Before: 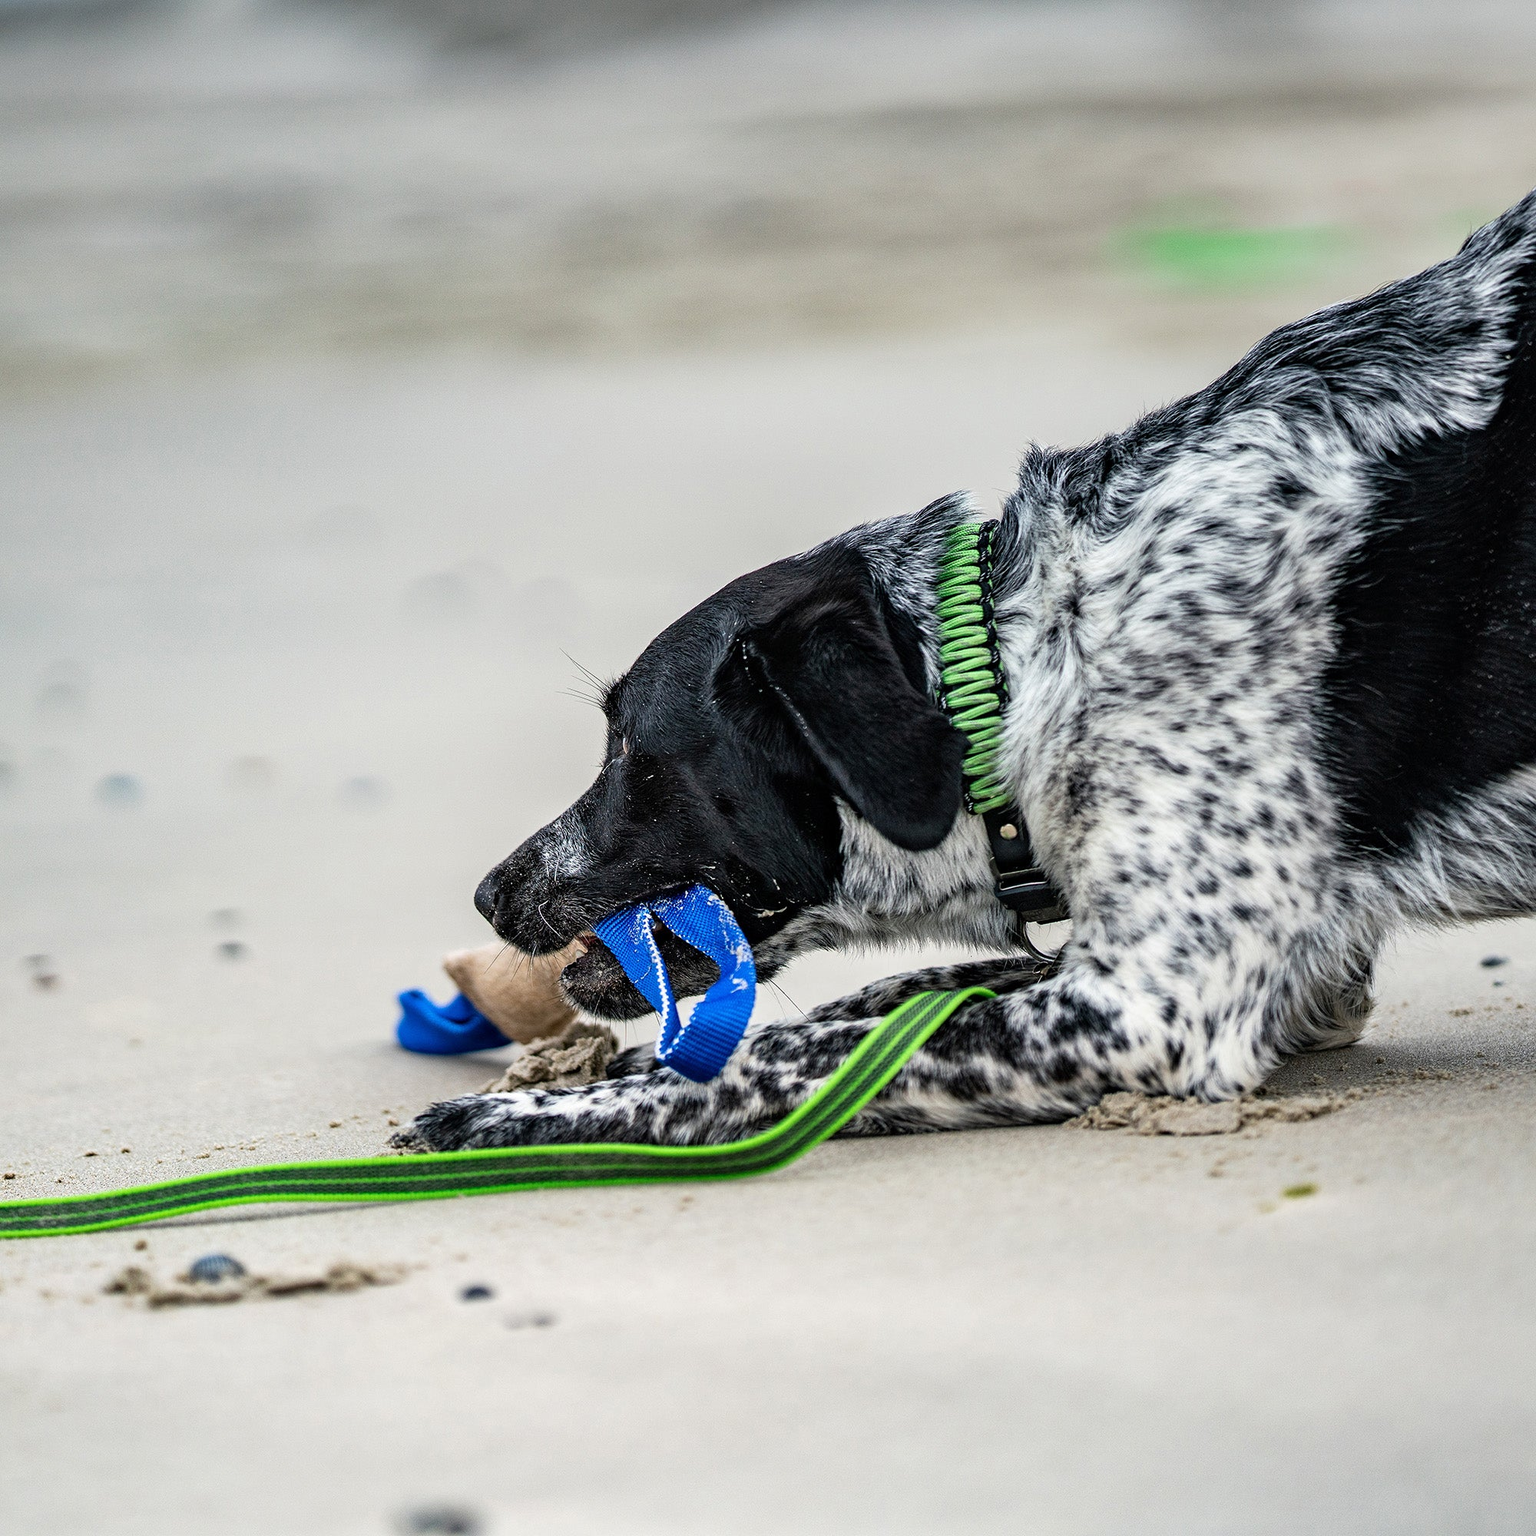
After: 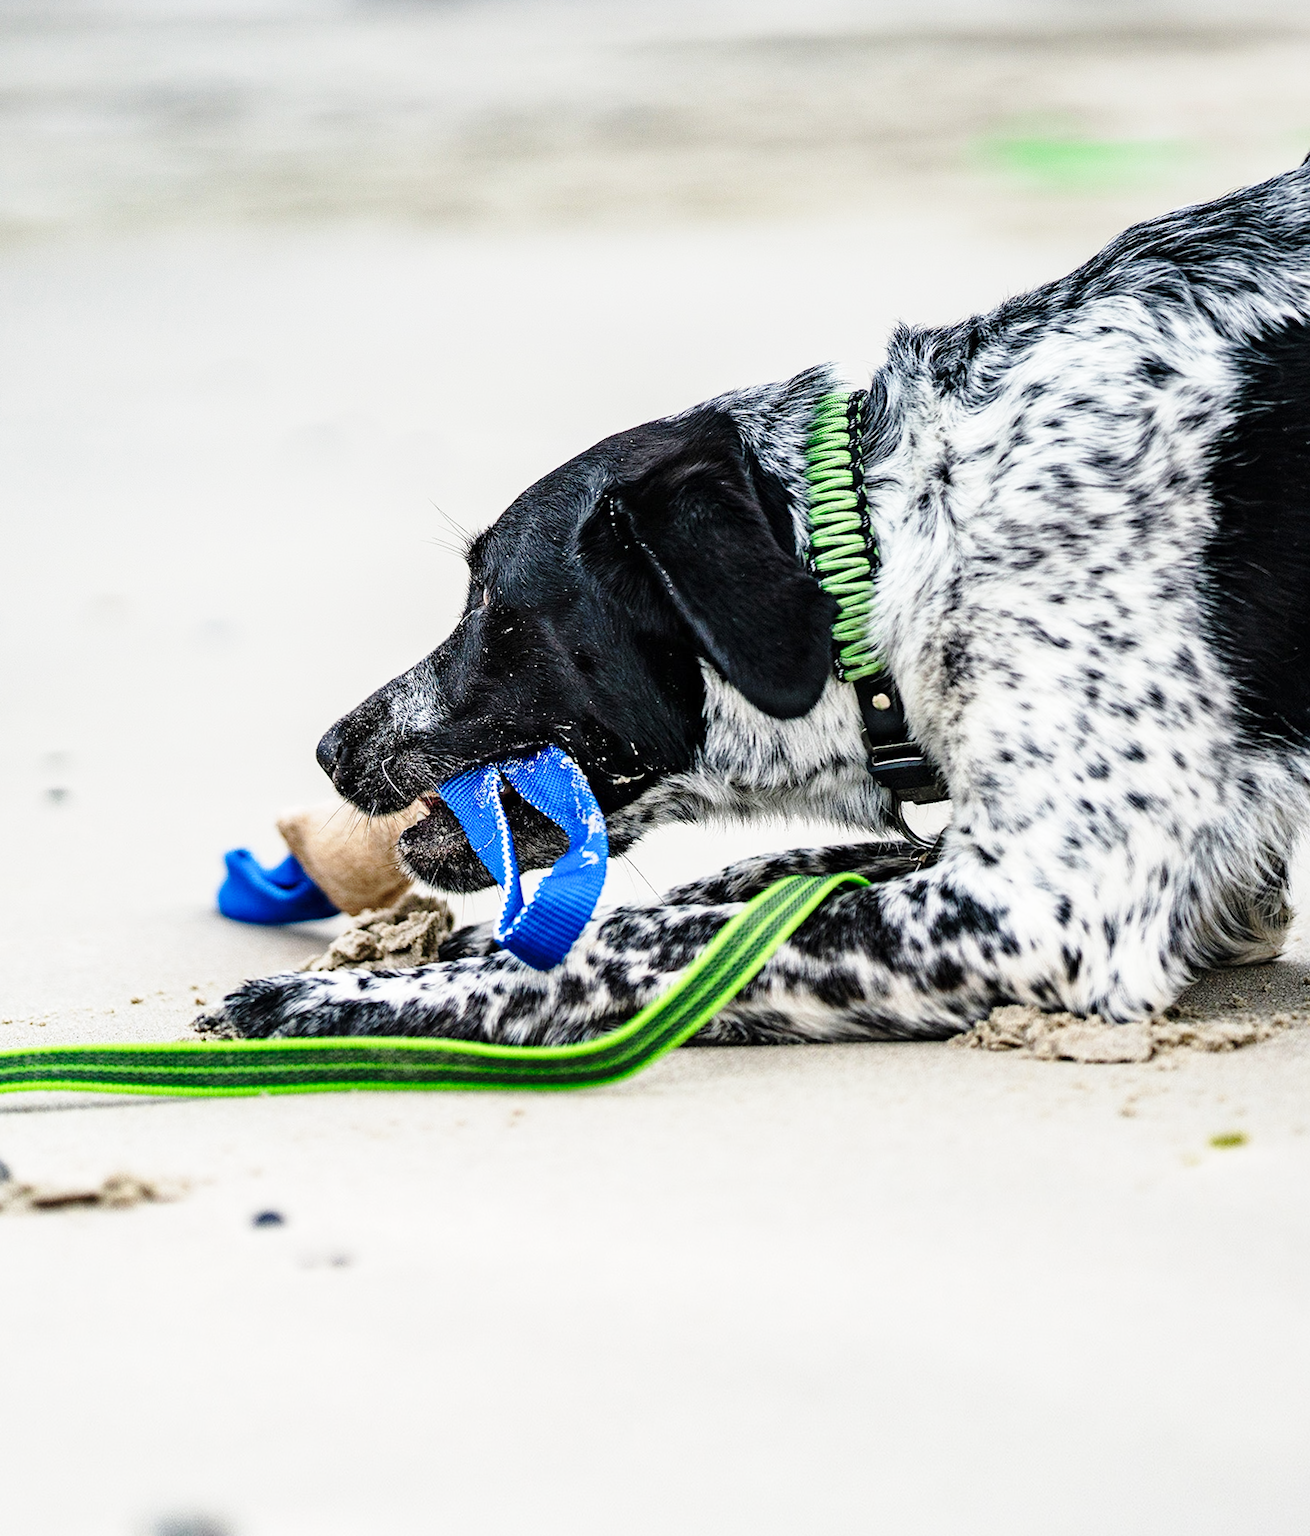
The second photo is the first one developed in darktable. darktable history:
rotate and perspective: rotation 0.72°, lens shift (vertical) -0.352, lens shift (horizontal) -0.051, crop left 0.152, crop right 0.859, crop top 0.019, crop bottom 0.964
base curve: curves: ch0 [(0, 0) (0.028, 0.03) (0.121, 0.232) (0.46, 0.748) (0.859, 0.968) (1, 1)], preserve colors none
crop and rotate: angle -1.69°
